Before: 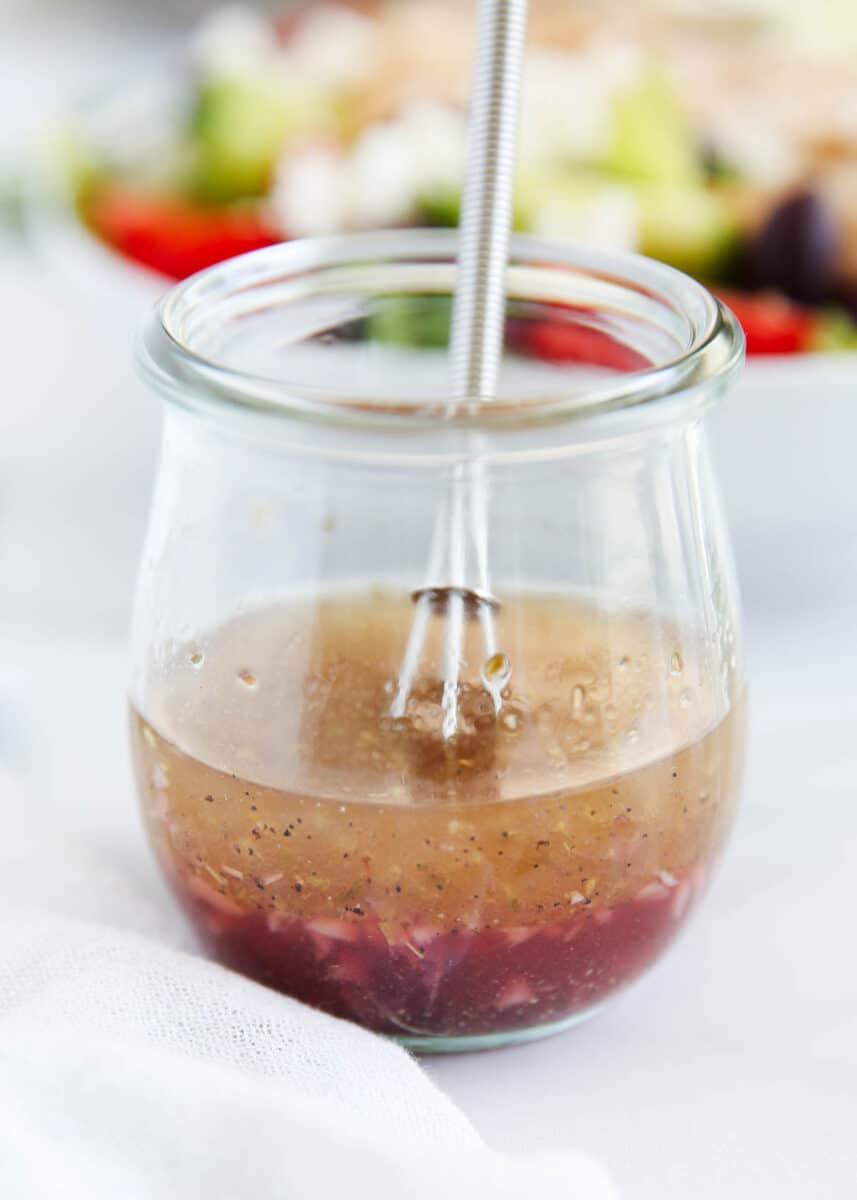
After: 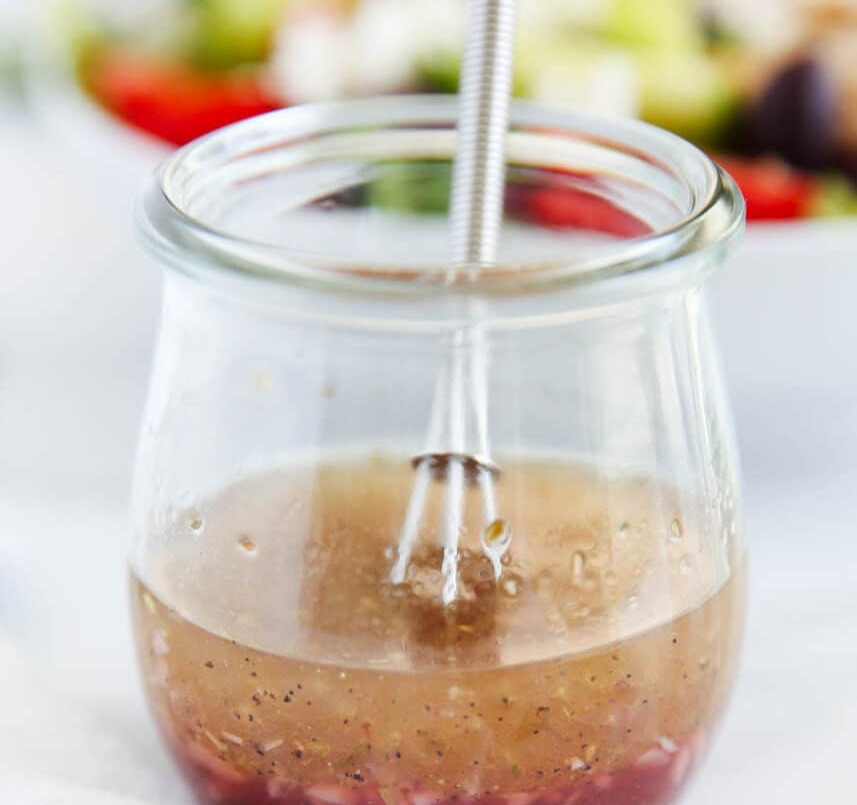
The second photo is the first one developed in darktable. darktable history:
crop: top 11.17%, bottom 21.734%
